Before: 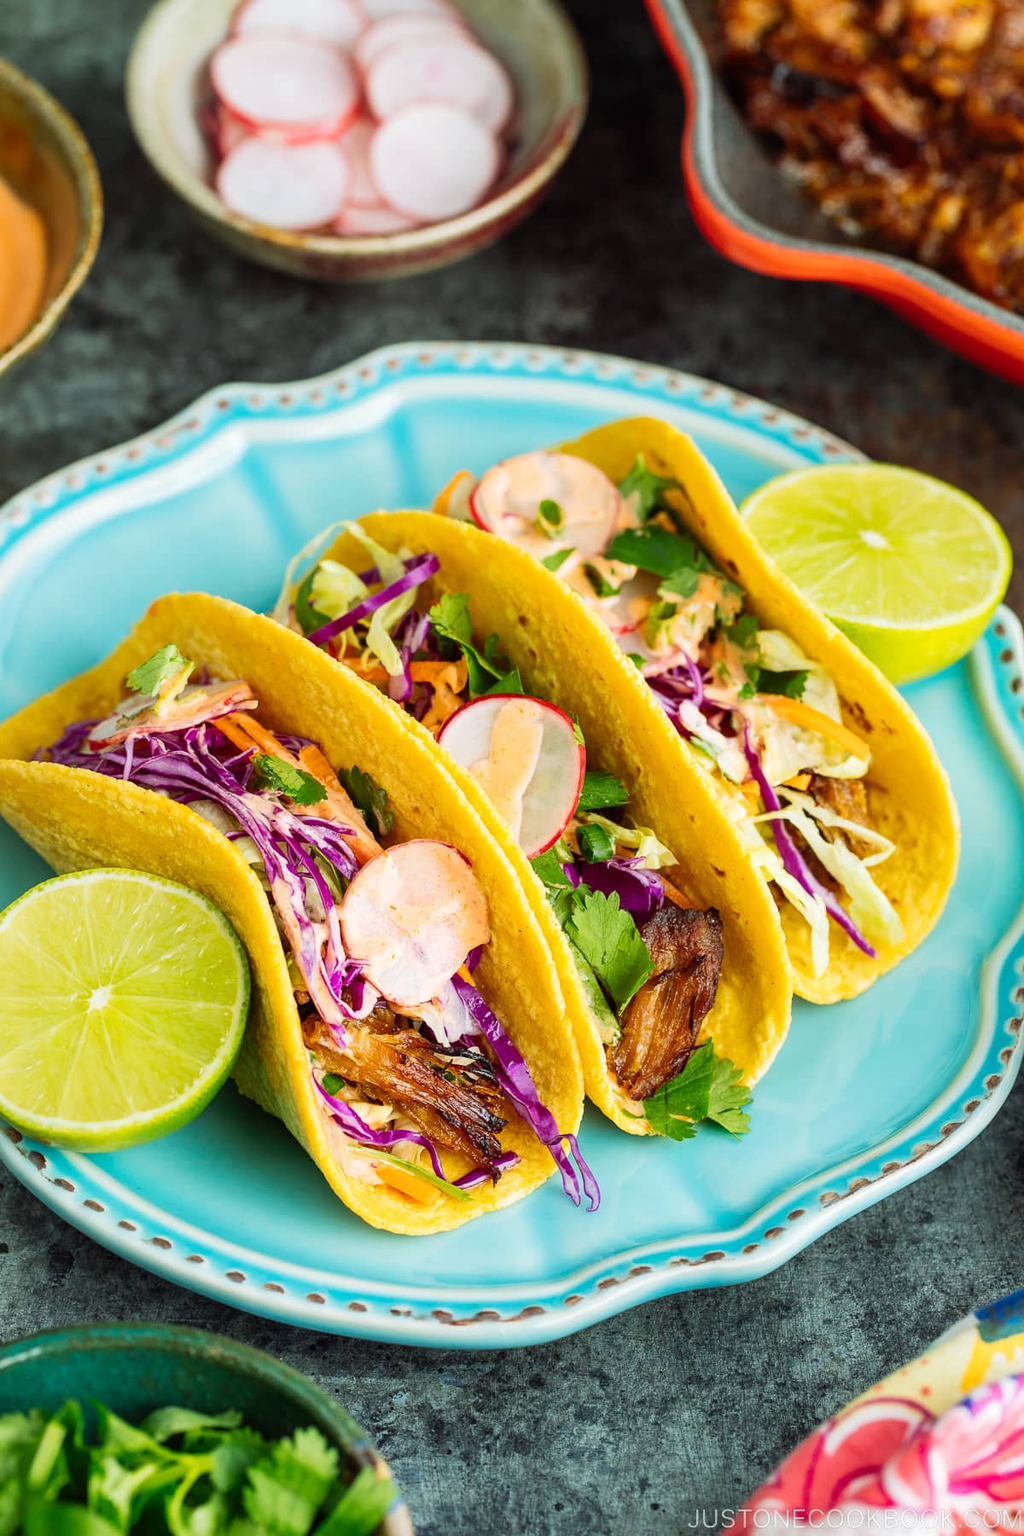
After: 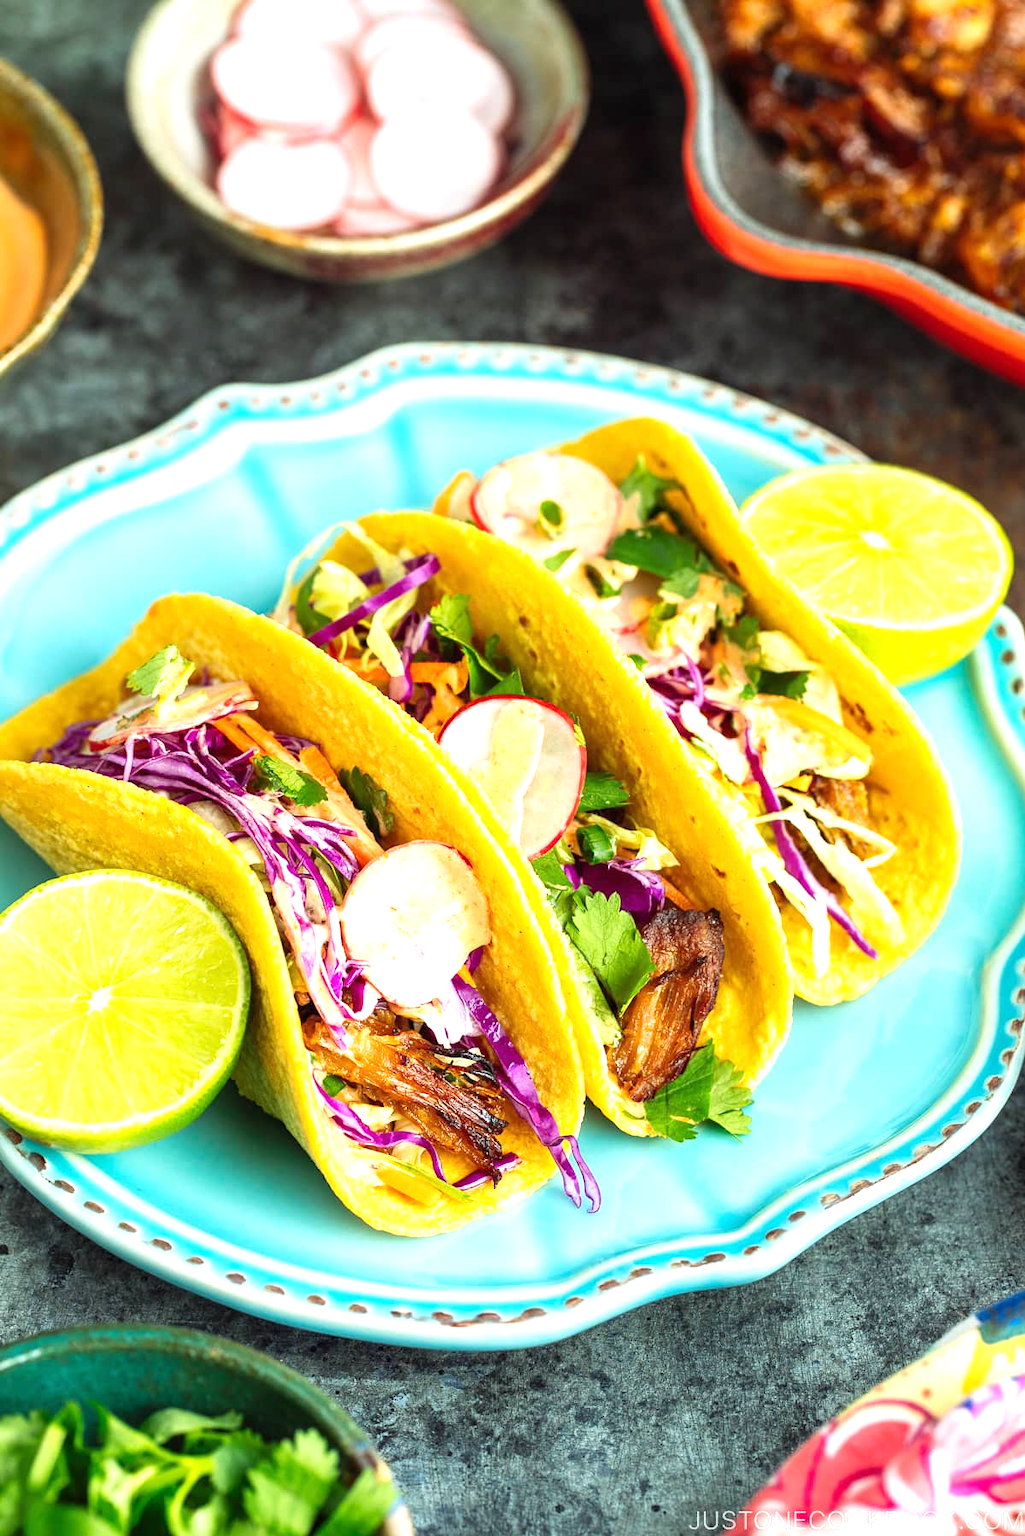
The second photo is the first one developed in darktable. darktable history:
crop: bottom 0.071%
exposure: black level correction 0, exposure 0.7 EV, compensate exposure bias true, compensate highlight preservation false
